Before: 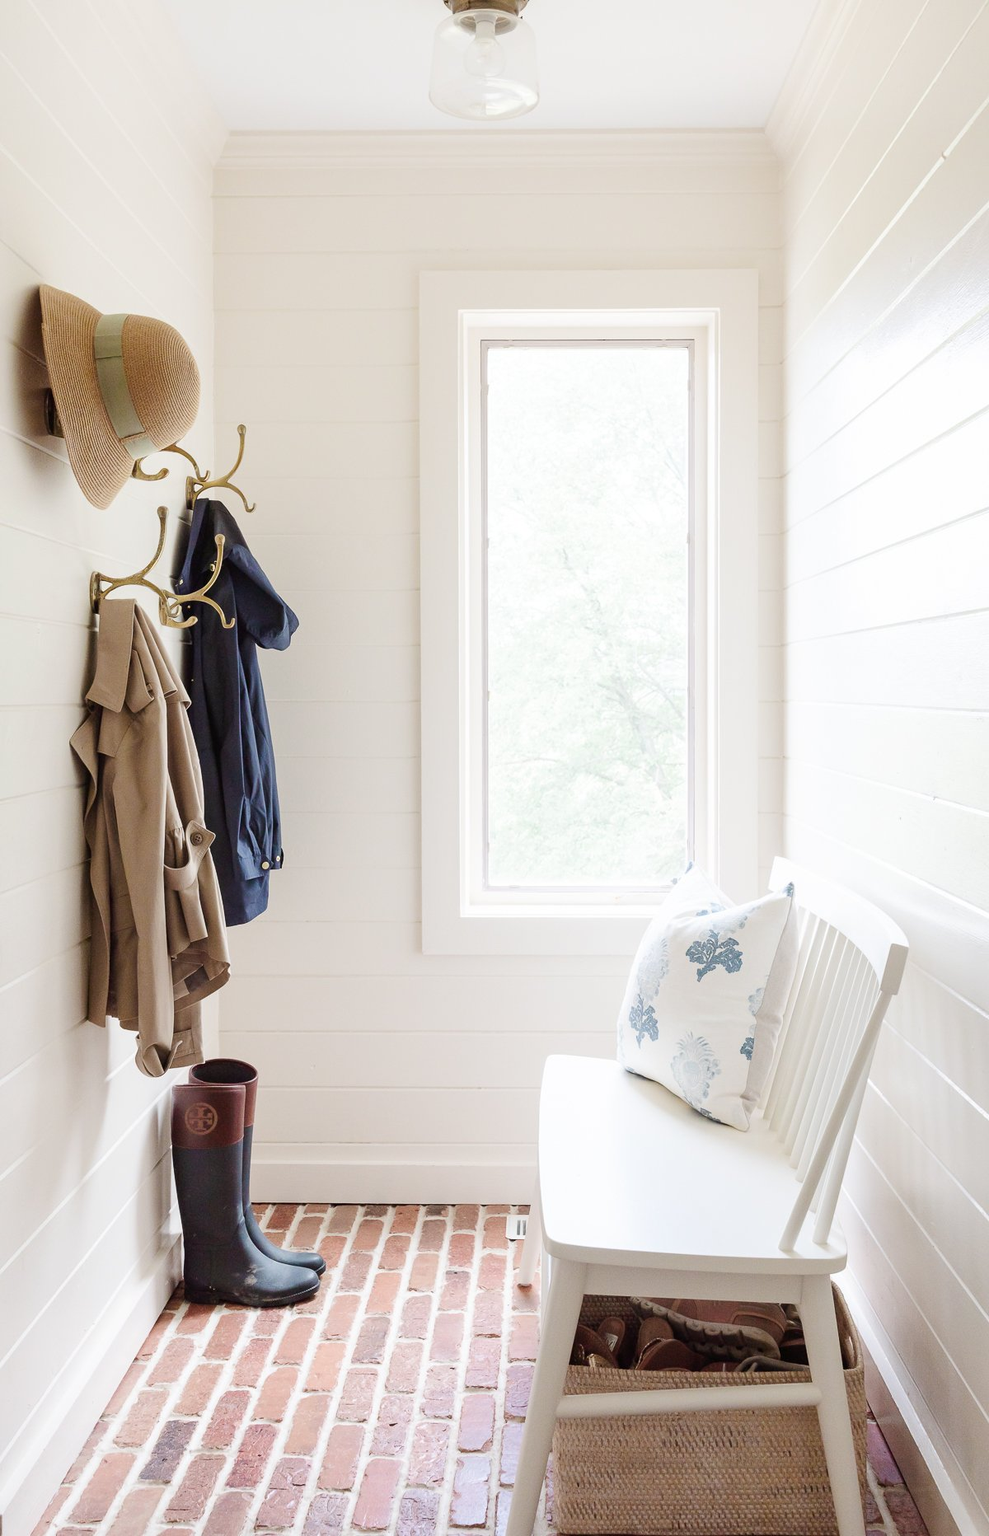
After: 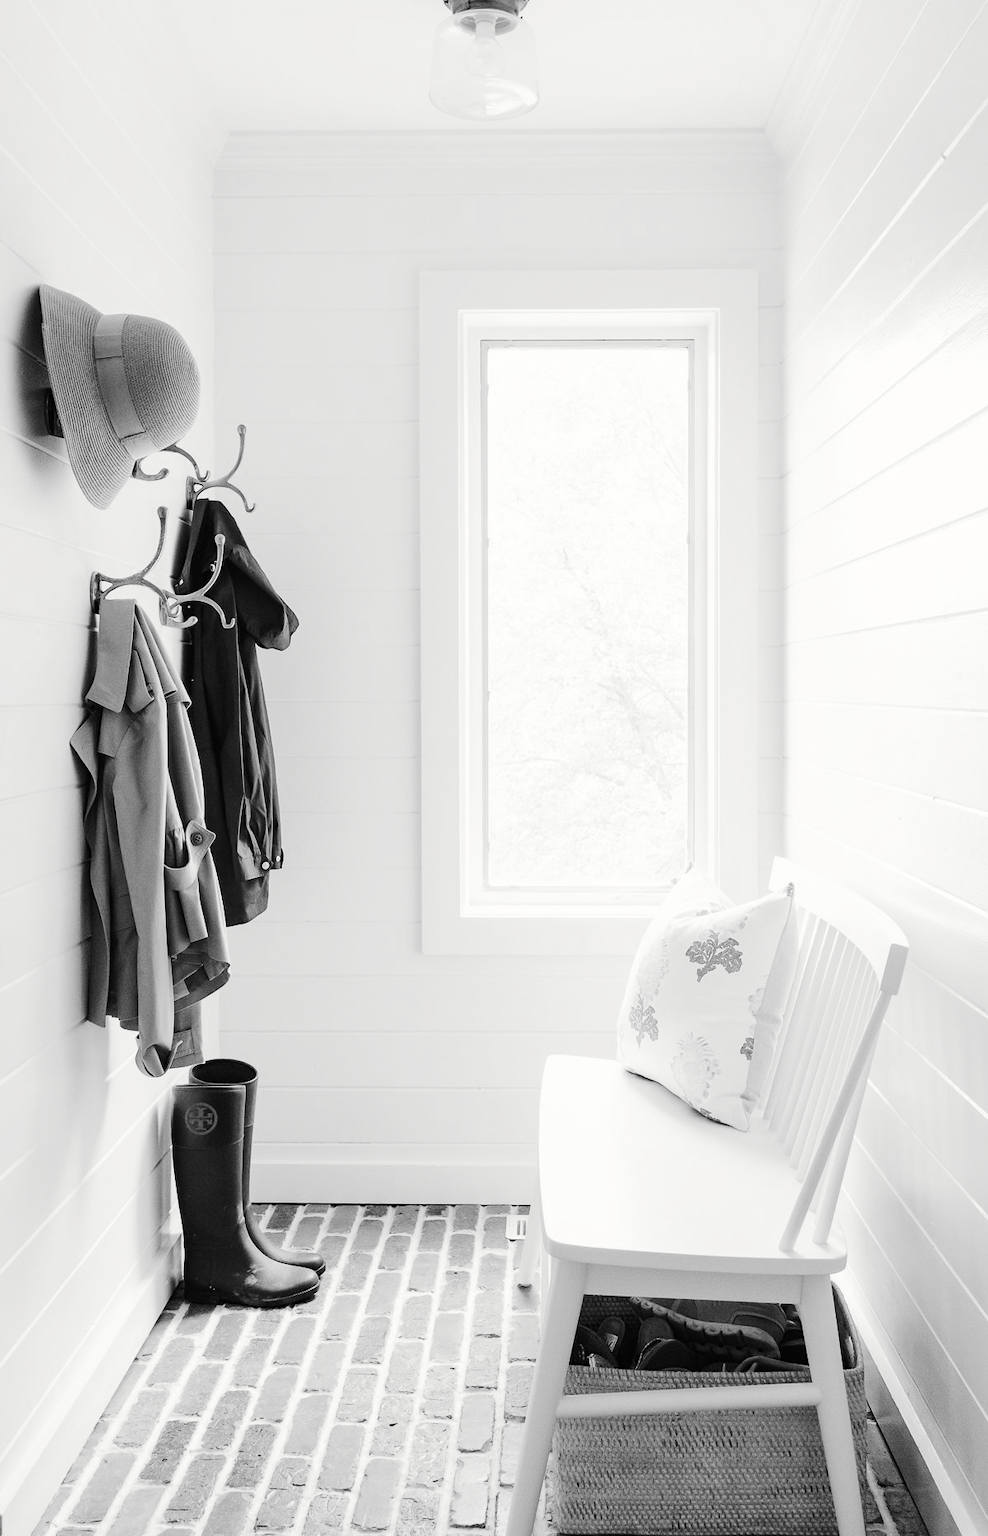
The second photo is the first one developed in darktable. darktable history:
tone curve: curves: ch0 [(0, 0) (0.003, 0.008) (0.011, 0.011) (0.025, 0.018) (0.044, 0.028) (0.069, 0.039) (0.1, 0.056) (0.136, 0.081) (0.177, 0.118) (0.224, 0.164) (0.277, 0.223) (0.335, 0.3) (0.399, 0.399) (0.468, 0.51) (0.543, 0.618) (0.623, 0.71) (0.709, 0.79) (0.801, 0.865) (0.898, 0.93) (1, 1)], preserve colors none
color look up table: target L [93.05, 101.26, 100.94, 85.98, 75.15, 81.69, 65.11, 54.5, 49.9, 49.37, 24.72, 3.967, 201.51, 93.05, 77.71, 65.11, 59.41, 55.28, 43.73, 43.19, 50.96, 33.81, 9.263, 26.5, 24.42, 4.68, 85.27, 74.42, 74.05, 64.36, 71.1, 62.72, 42.17, 55.54, 41.76, 30.59, 43.19, 34.03, 29.73, 15.64, 9.764, 3.967, 101.57, 101.57, 82.05, 78.43, 73.31, 41.96, 39.63], target a [-0.1, 0.001, 0.001, -0.003, -0.001, -0.002, 0, 0.001 ×4, 0, 0, -0.1, 0, 0, 0, 0.001 ×5, 0, 0.001, 0, 0, -0.001, -0.001, 0, 0, 0, 0.001 ×7, 0 ×4, 0.001, 0.001, 0, 0, 0, 0.001, 0.001], target b [1.232, -0.004, -0.004, 0.024, 0.022, 0.023, 0.002, -0.004 ×4, 0.001, -0.001, 1.232, 0.001, 0.002, 0.002, -0.004 ×4, -0.006, 0.003, -0.004, -0.002, 0, 0.002 ×5, -0.004, -0.006, -0.004, -0.006, -0.004, -0.004, -0.006, -0.002, -0.002, -0.001, 0.001, -0.004, -0.004, 0.001, 0.001, 0.002, -0.006, -0.004], num patches 49
